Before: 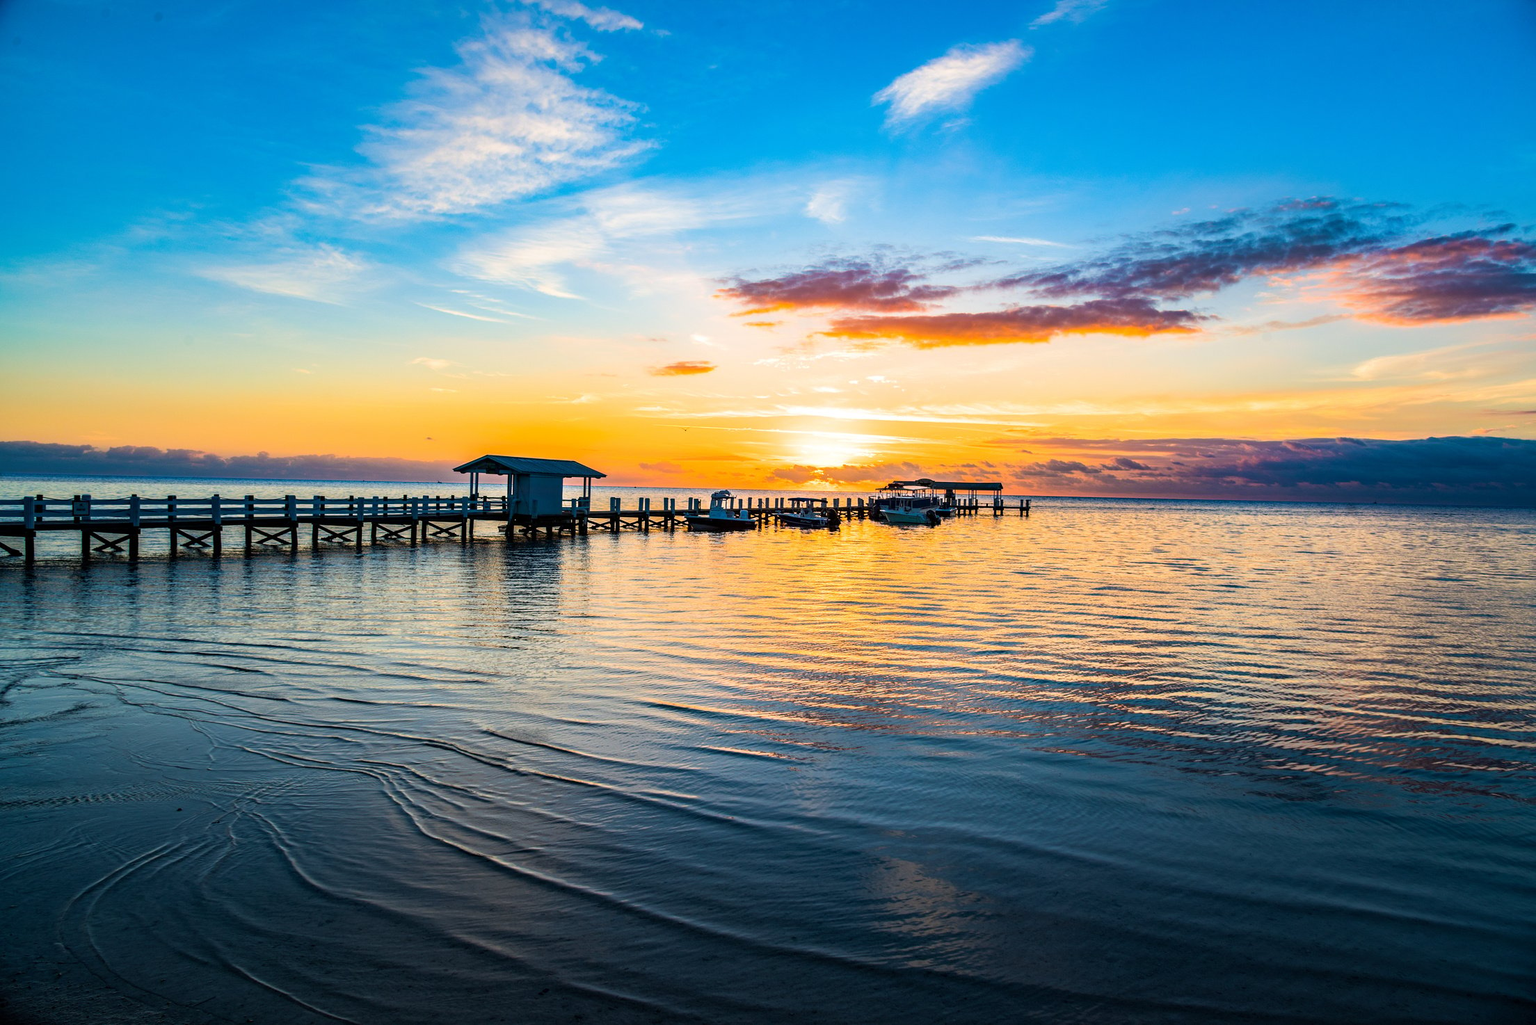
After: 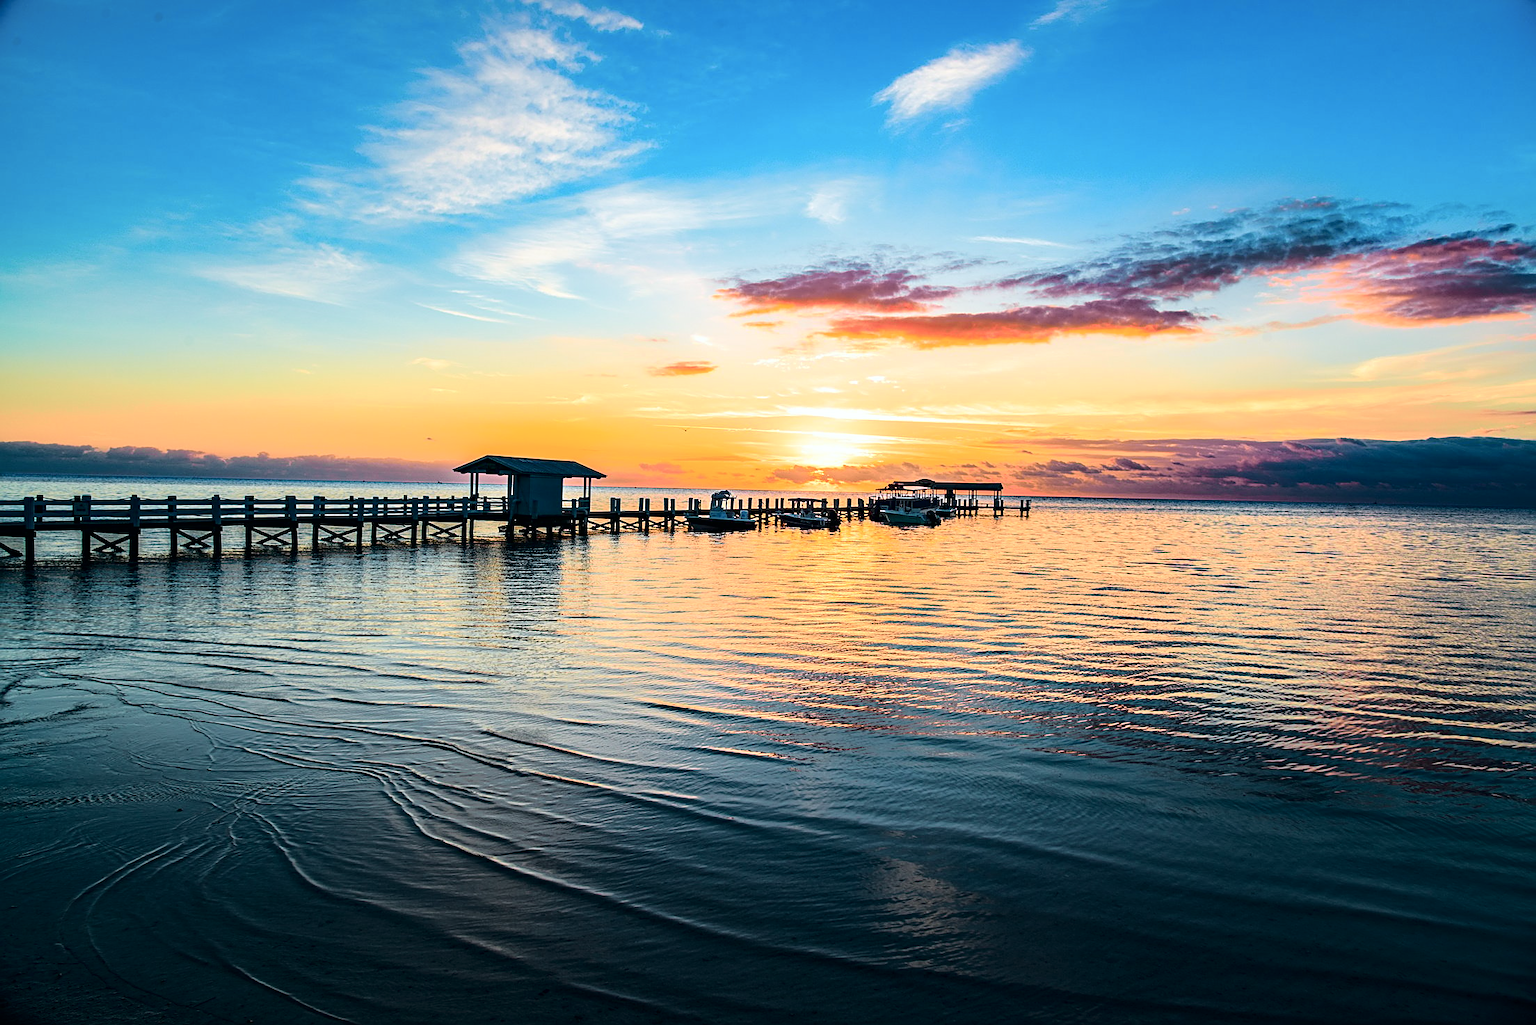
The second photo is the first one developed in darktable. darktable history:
tone curve: curves: ch0 [(0, 0) (0.081, 0.044) (0.192, 0.125) (0.283, 0.238) (0.416, 0.449) (0.495, 0.524) (0.686, 0.743) (0.826, 0.865) (0.978, 0.988)]; ch1 [(0, 0) (0.161, 0.092) (0.35, 0.33) (0.392, 0.392) (0.427, 0.426) (0.479, 0.472) (0.505, 0.497) (0.521, 0.514) (0.547, 0.568) (0.579, 0.597) (0.625, 0.627) (0.678, 0.733) (1, 1)]; ch2 [(0, 0) (0.346, 0.362) (0.404, 0.427) (0.502, 0.495) (0.531, 0.523) (0.549, 0.554) (0.582, 0.596) (0.629, 0.642) (0.717, 0.678) (1, 1)], color space Lab, independent channels, preserve colors none
sharpen: on, module defaults
